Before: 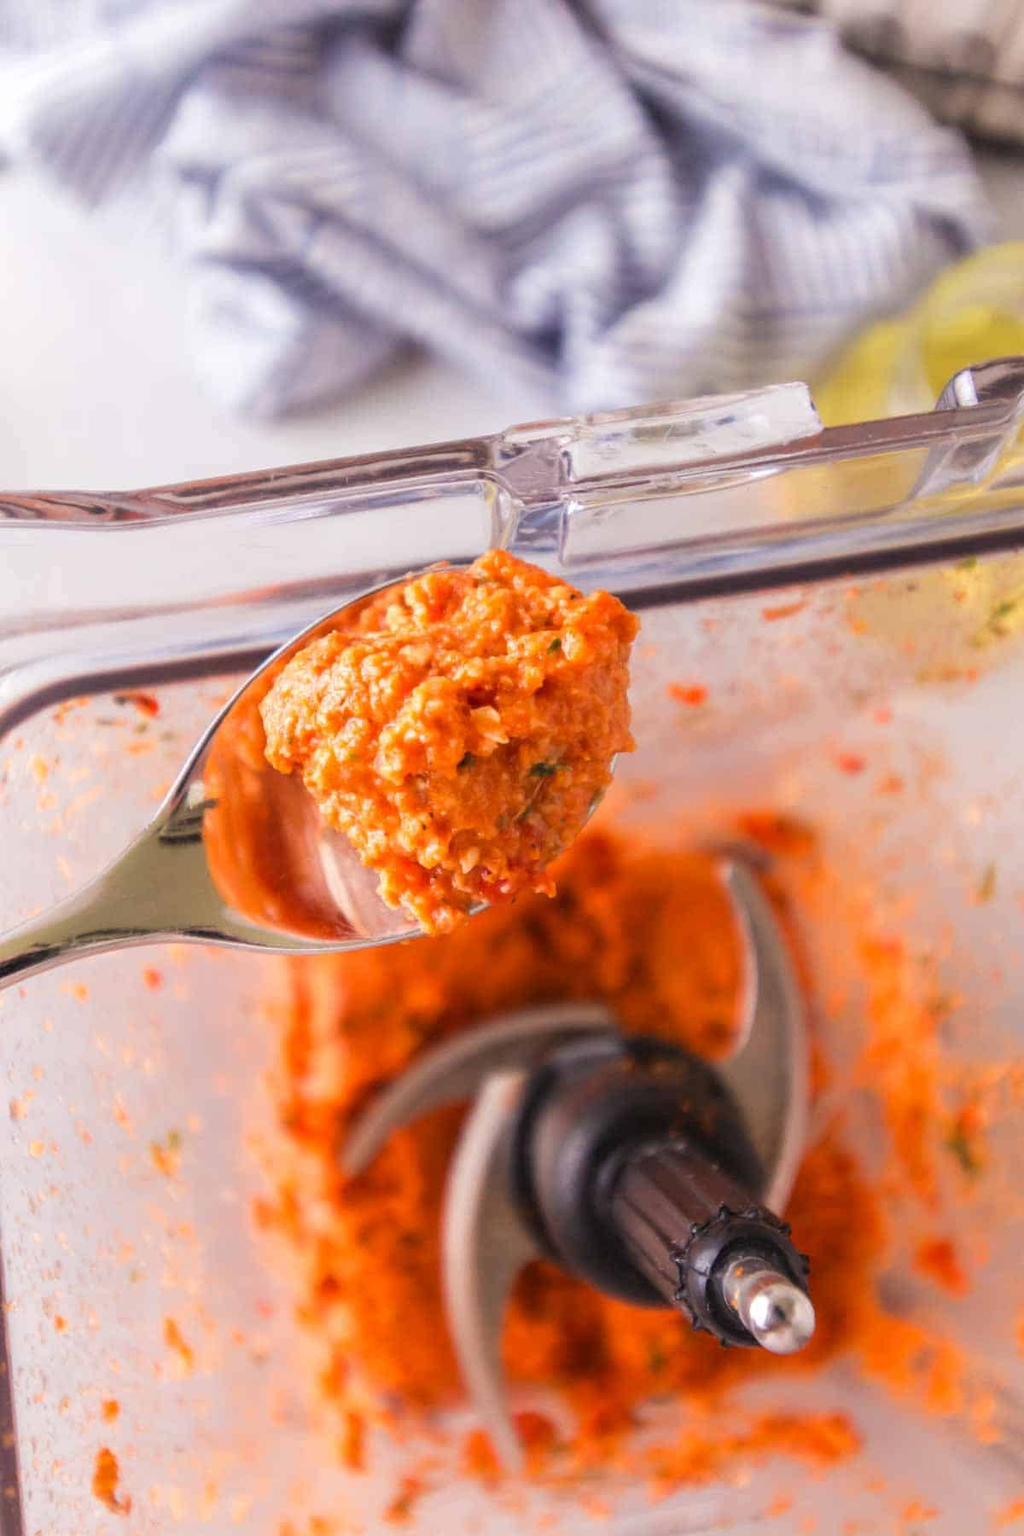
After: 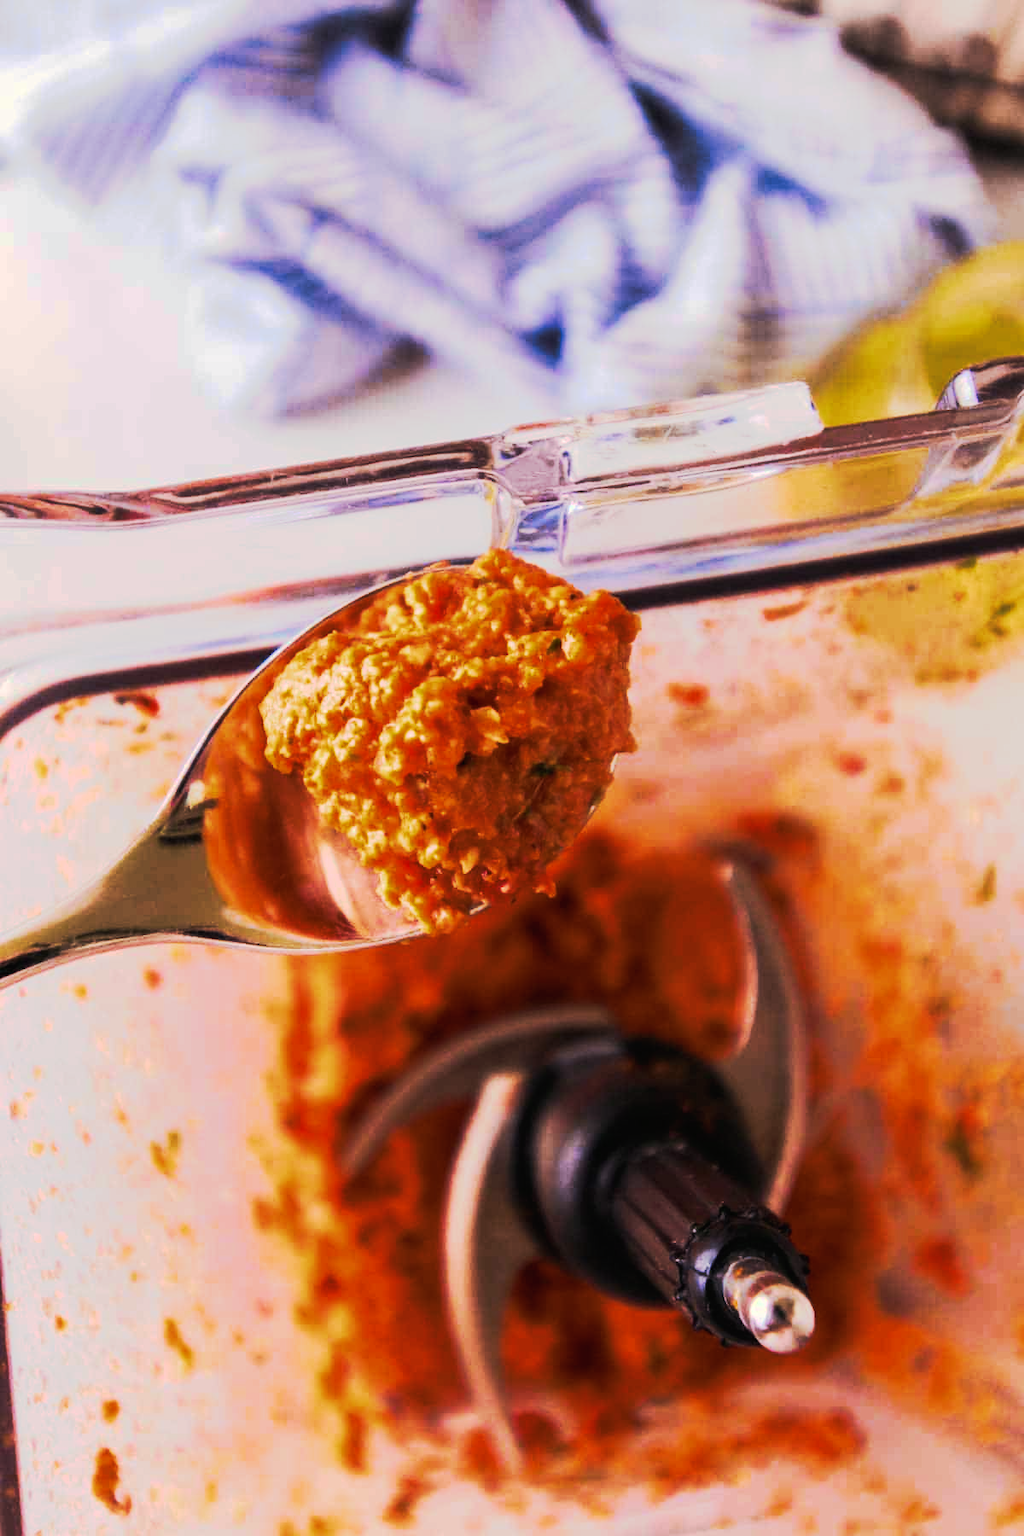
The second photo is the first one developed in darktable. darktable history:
tone curve: curves: ch0 [(0, 0) (0.003, 0.005) (0.011, 0.007) (0.025, 0.009) (0.044, 0.013) (0.069, 0.017) (0.1, 0.02) (0.136, 0.029) (0.177, 0.052) (0.224, 0.086) (0.277, 0.129) (0.335, 0.188) (0.399, 0.256) (0.468, 0.361) (0.543, 0.526) (0.623, 0.696) (0.709, 0.784) (0.801, 0.85) (0.898, 0.882) (1, 1)], preserve colors none
color look up table: target L [99.89, 72.82, 93, 88.56, 84.57, 57.18, 57.7, 56.33, 53.78, 54.54, 42.64, 41.46, 37.43, 12.61, 201.82, 83.73, 57.72, 51.76, 51.32, 56.43, 49.05, 42.52, 37.62, 30.78, 4.962, 68.99, 62.92, 61.85, 56.16, 53.99, 55.66, 58.14, 48.98, 51.28, 49.25, 39.78, 26.69, 35.85, 14.74, 6.356, 90.83, 93.45, 83.35, 74.01, 65.54, 68.51, 57.27, 54.9, 35.08], target a [-30.38, -27.92, -100.09, -77.67, -77.07, -10.71, -26.33, -8.741, -23.33, -20.1, -28.49, -8.18, -25.77, -22.07, 0, 40.14, 9.528, 7.489, 19.97, 53.14, 34.42, 36.33, 7.48, 24.01, 23.1, 53.93, 50.5, 70.58, 13.2, 12.61, 17.97, 65.68, 36.58, 40.53, 46.75, 11.1, 38.34, 37.59, 0.642, 27.69, -13.55, -85.33, -60.77, -14.99, -9.75, -22.72, 4.593, -14.55, -11.39], target b [57.25, 46.22, 41.55, 58.22, 27.76, 32.14, 29.91, 21.13, 24.44, 8.177, 33.77, 35.44, 19.27, 19.99, -0.001, 13.77, 36.19, 32.55, 15.67, 2.721, 43.98, 27.52, 2.865, 32.36, -1.678, -56.08, -67.72, -68.69, -80.1, -3.662, -52.69, -75.74, -13.57, -24.23, -90.06, -30.1, -2.113, -50.9, -8.247, -26.51, -16.83, -13.63, -36.33, -4.646, -65.54, -56.63, -74.75, -5.084, -12.53], num patches 49
